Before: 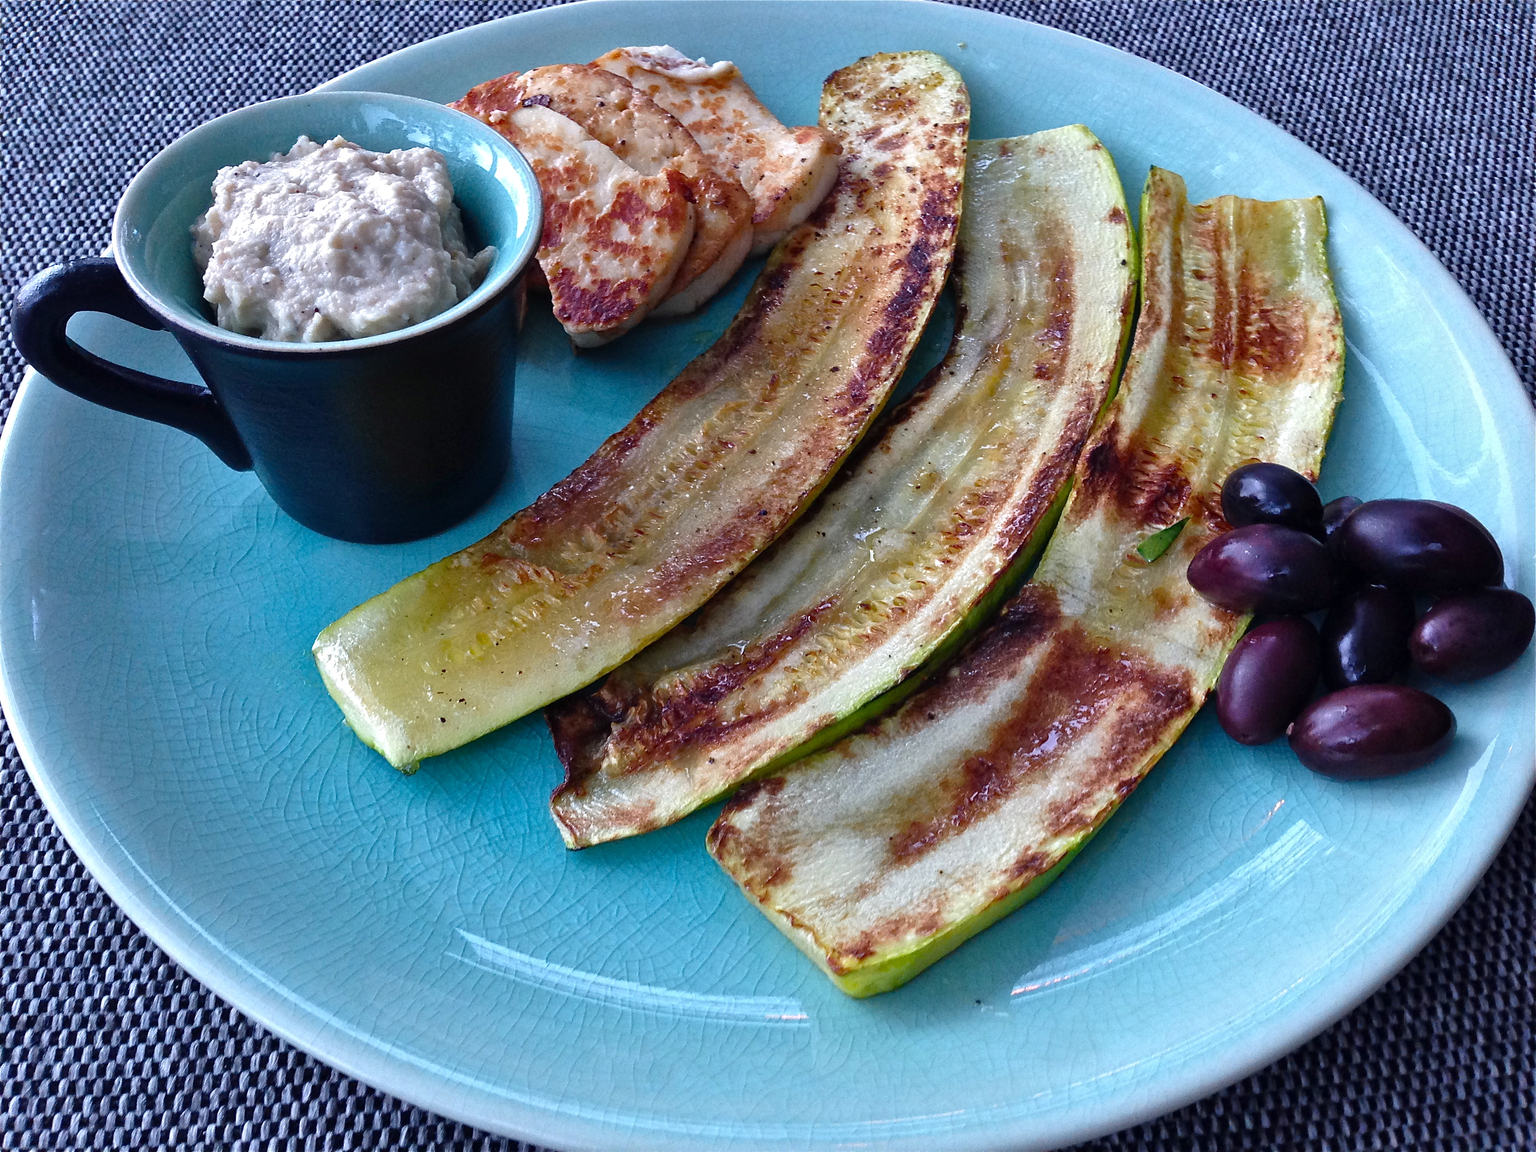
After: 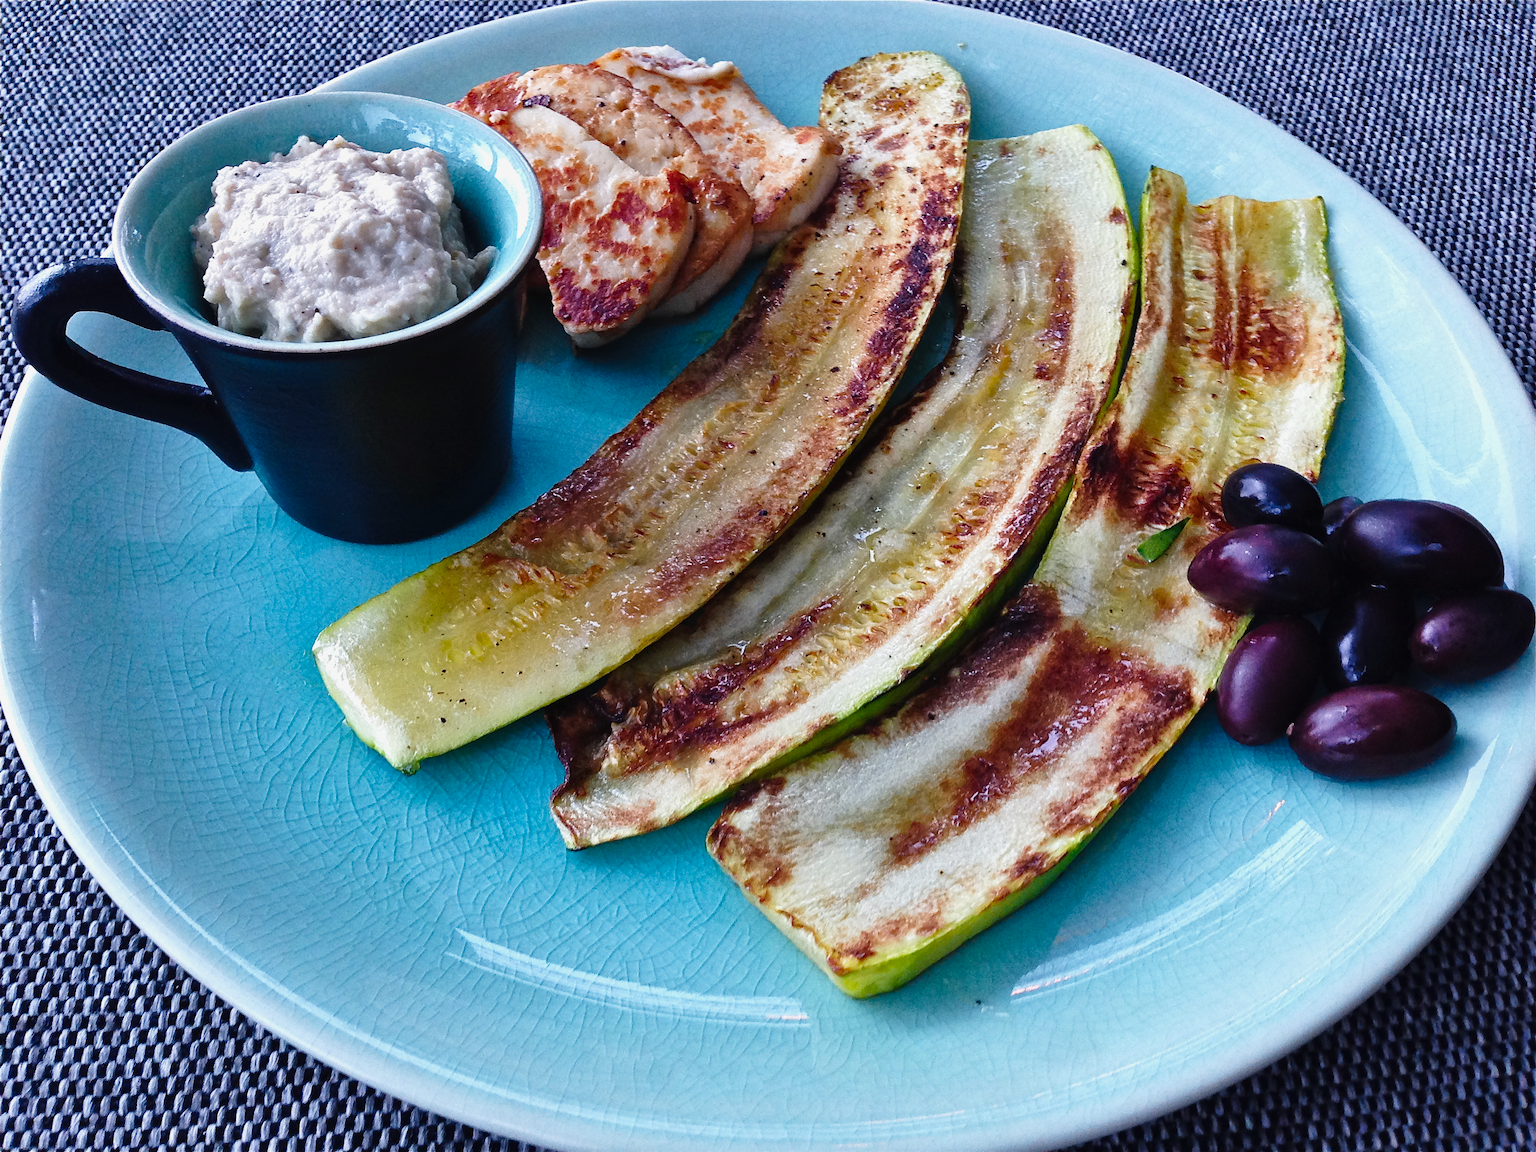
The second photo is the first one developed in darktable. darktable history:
tone curve: curves: ch0 [(0, 0.011) (0.139, 0.106) (0.295, 0.271) (0.499, 0.523) (0.739, 0.782) (0.857, 0.879) (1, 0.967)]; ch1 [(0, 0) (0.272, 0.249) (0.388, 0.385) (0.469, 0.456) (0.495, 0.497) (0.524, 0.518) (0.602, 0.623) (0.725, 0.779) (1, 1)]; ch2 [(0, 0) (0.125, 0.089) (0.353, 0.329) (0.443, 0.408) (0.502, 0.499) (0.548, 0.549) (0.608, 0.635) (1, 1)], preserve colors none
